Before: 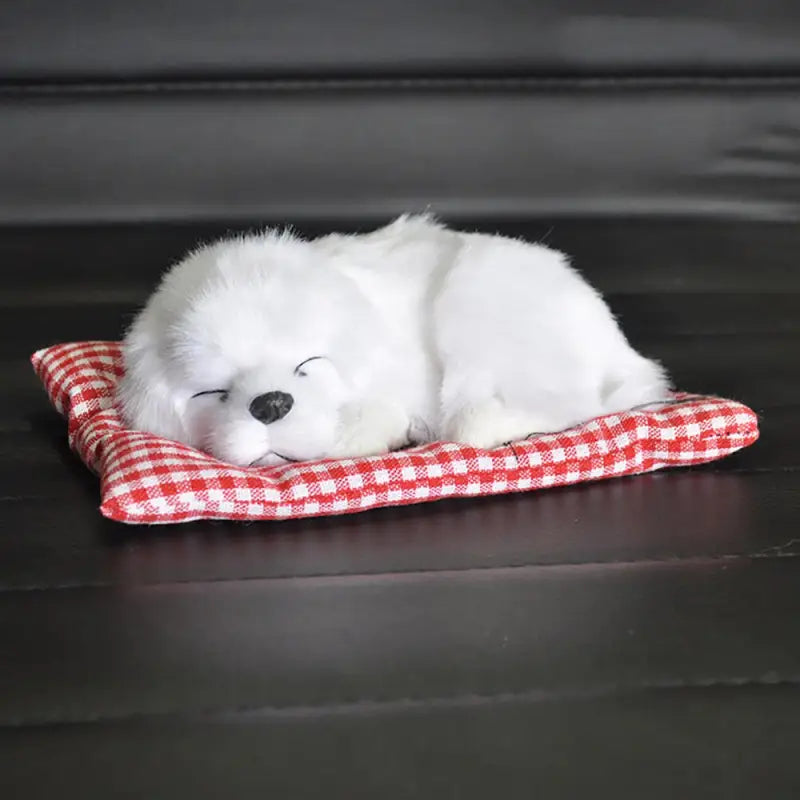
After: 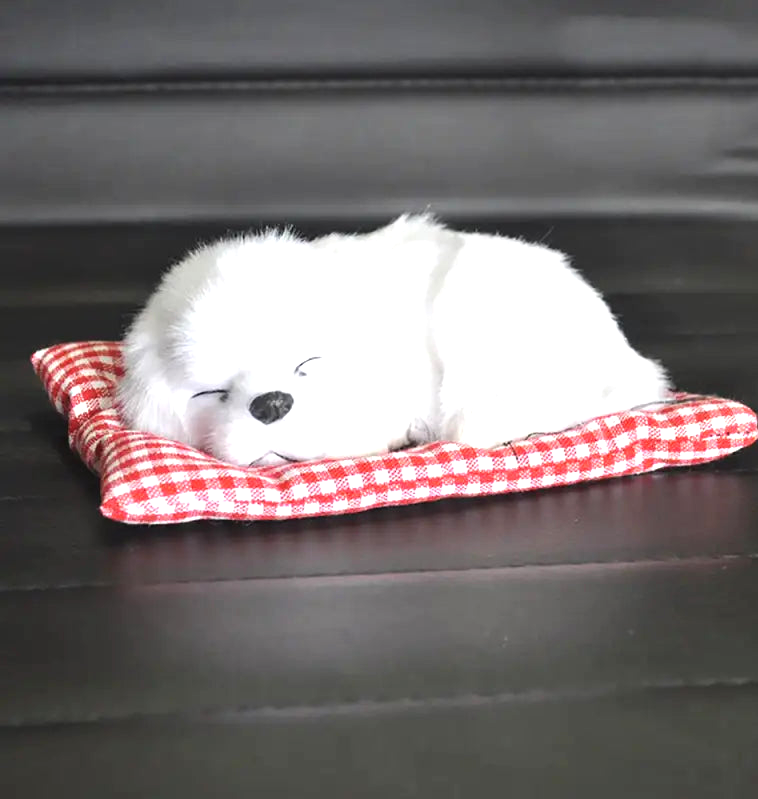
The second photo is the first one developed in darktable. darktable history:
crop and rotate: right 5.167%
exposure: black level correction -0.002, exposure 0.708 EV, compensate exposure bias true, compensate highlight preservation false
